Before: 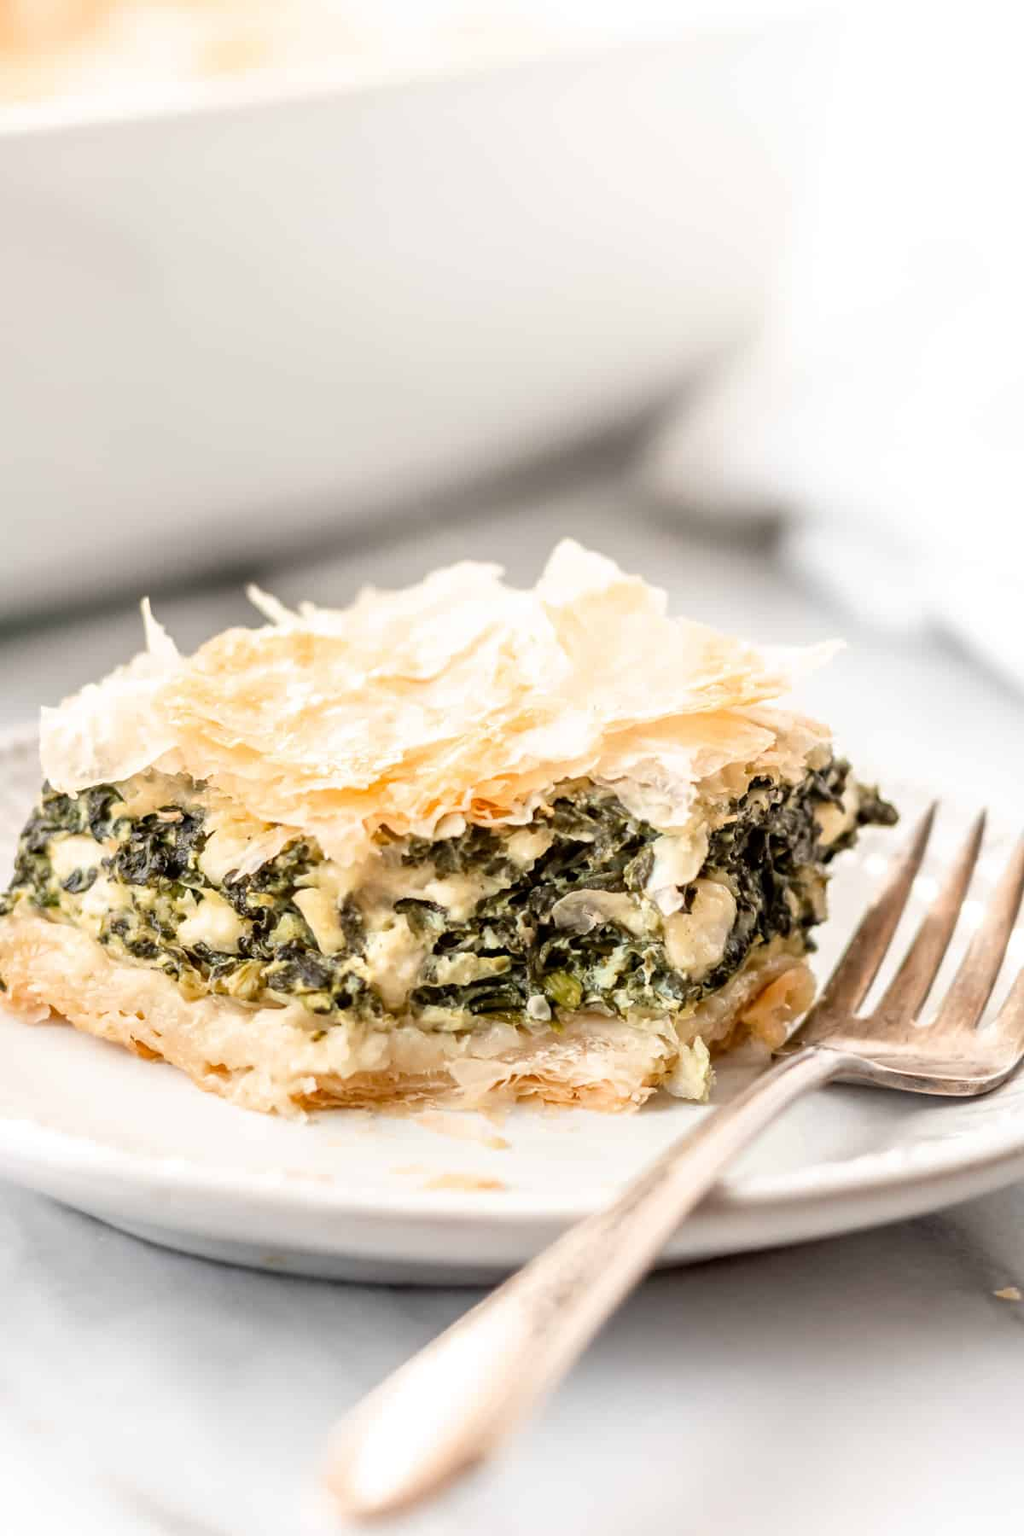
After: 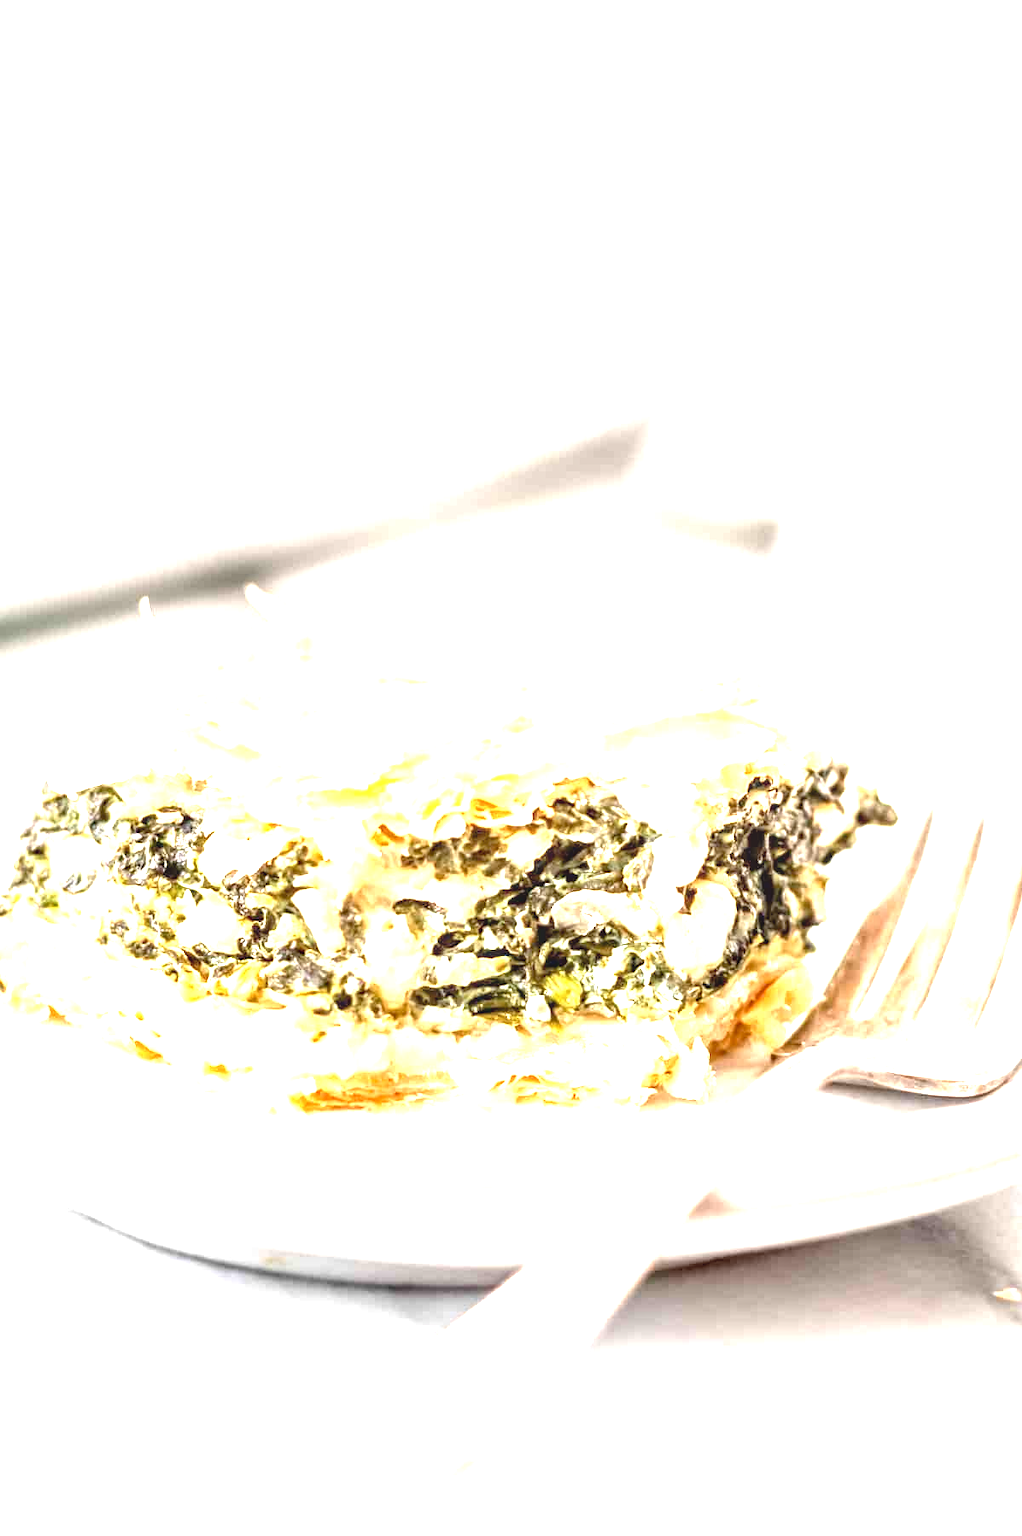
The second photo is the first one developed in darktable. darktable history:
crop: left 0.142%
exposure: black level correction 0.001, exposure 1.854 EV, compensate highlight preservation false
local contrast: on, module defaults
